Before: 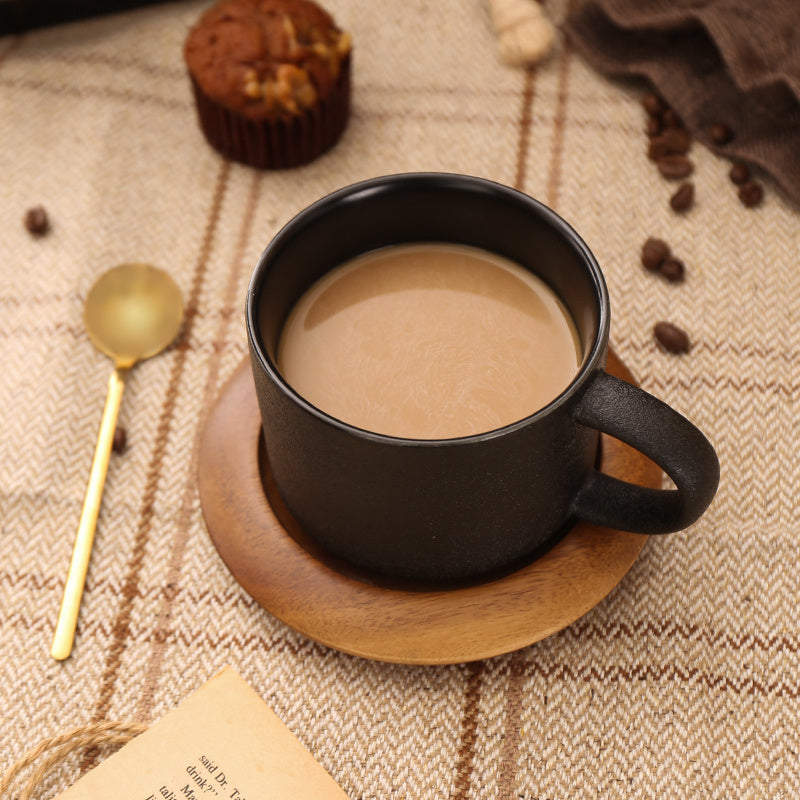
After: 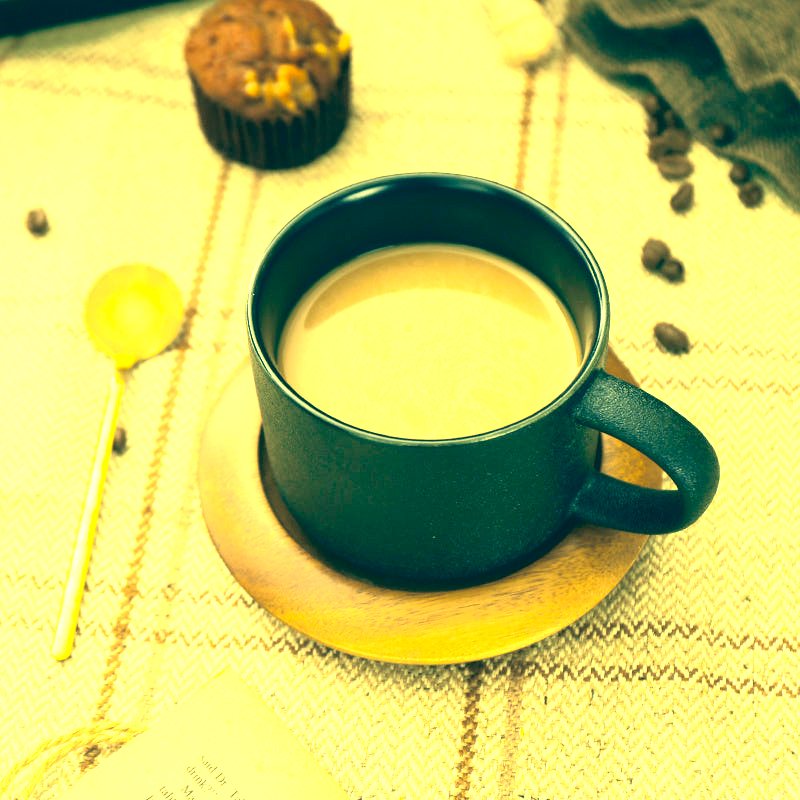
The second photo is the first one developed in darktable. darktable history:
exposure: black level correction 0, exposure 1.9 EV, compensate highlight preservation false
color correction: highlights a* -15.58, highlights b* 40, shadows a* -40, shadows b* -26.18
tone curve: curves: ch0 [(0, 0) (0.058, 0.037) (0.214, 0.183) (0.304, 0.288) (0.561, 0.554) (0.687, 0.677) (0.768, 0.768) (0.858, 0.861) (0.987, 0.945)]; ch1 [(0, 0) (0.172, 0.123) (0.312, 0.296) (0.432, 0.448) (0.471, 0.469) (0.502, 0.5) (0.521, 0.505) (0.565, 0.569) (0.663, 0.663) (0.703, 0.721) (0.857, 0.917) (1, 1)]; ch2 [(0, 0) (0.411, 0.424) (0.485, 0.497) (0.502, 0.5) (0.517, 0.511) (0.556, 0.562) (0.626, 0.594) (0.709, 0.661) (1, 1)], color space Lab, independent channels, preserve colors none
